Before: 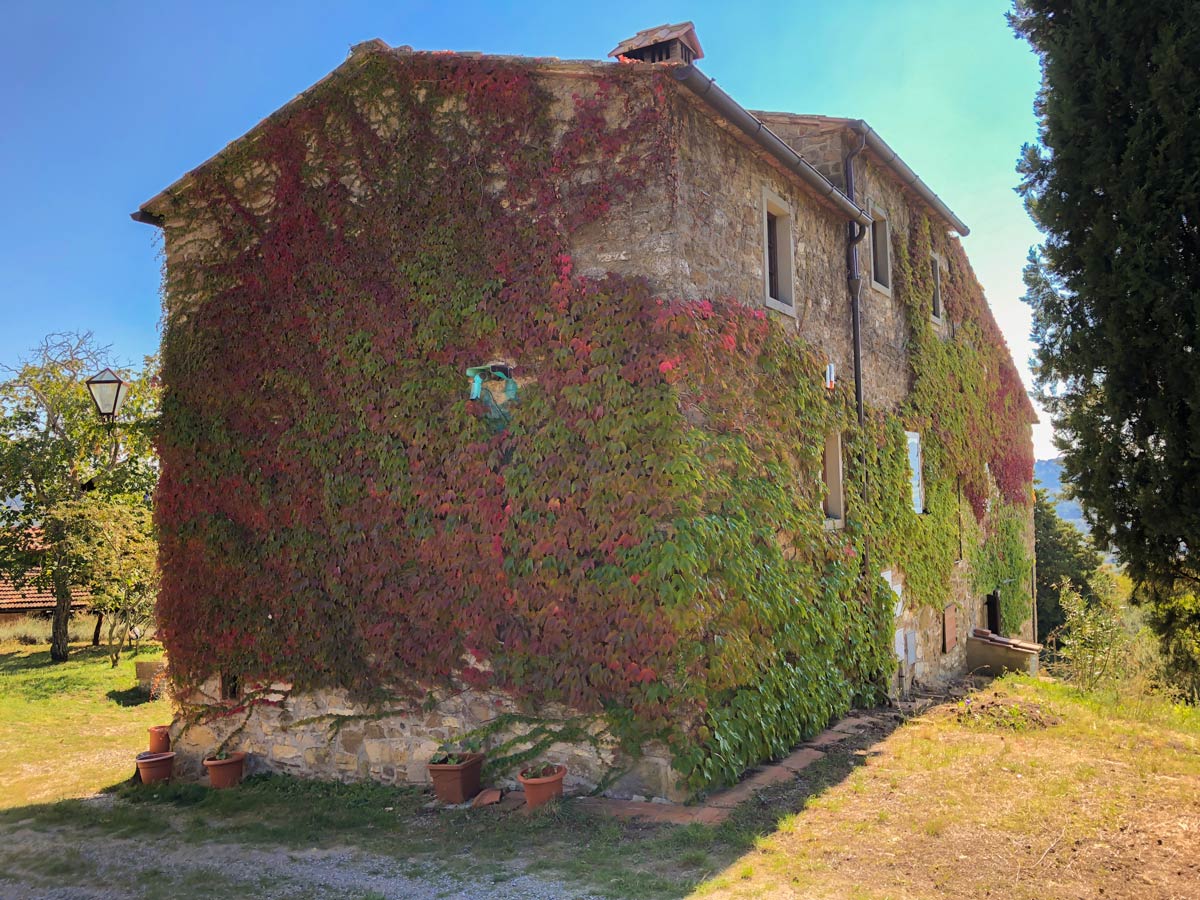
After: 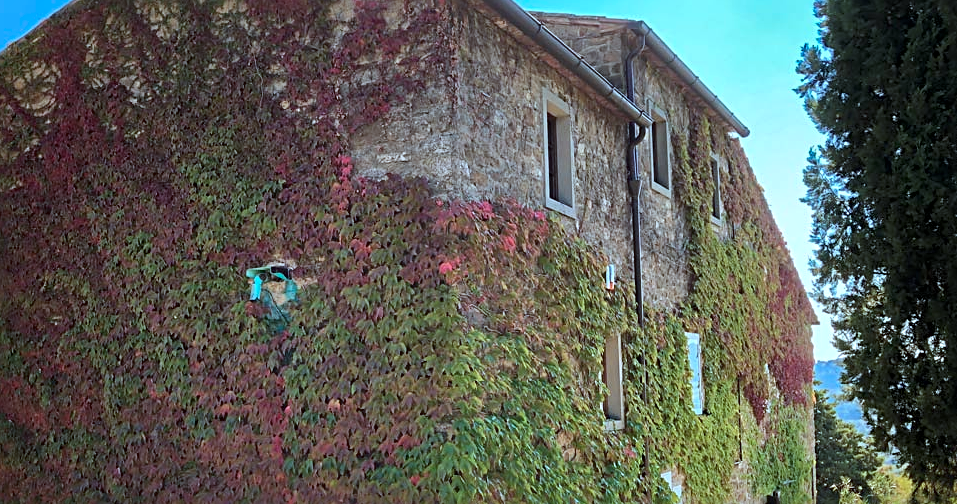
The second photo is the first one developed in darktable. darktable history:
color correction: highlights a* -10.55, highlights b* -18.7
local contrast: mode bilateral grid, contrast 21, coarseness 100, detail 150%, midtone range 0.2
sharpen: radius 3.119
crop: left 18.4%, top 11.083%, right 1.778%, bottom 32.845%
